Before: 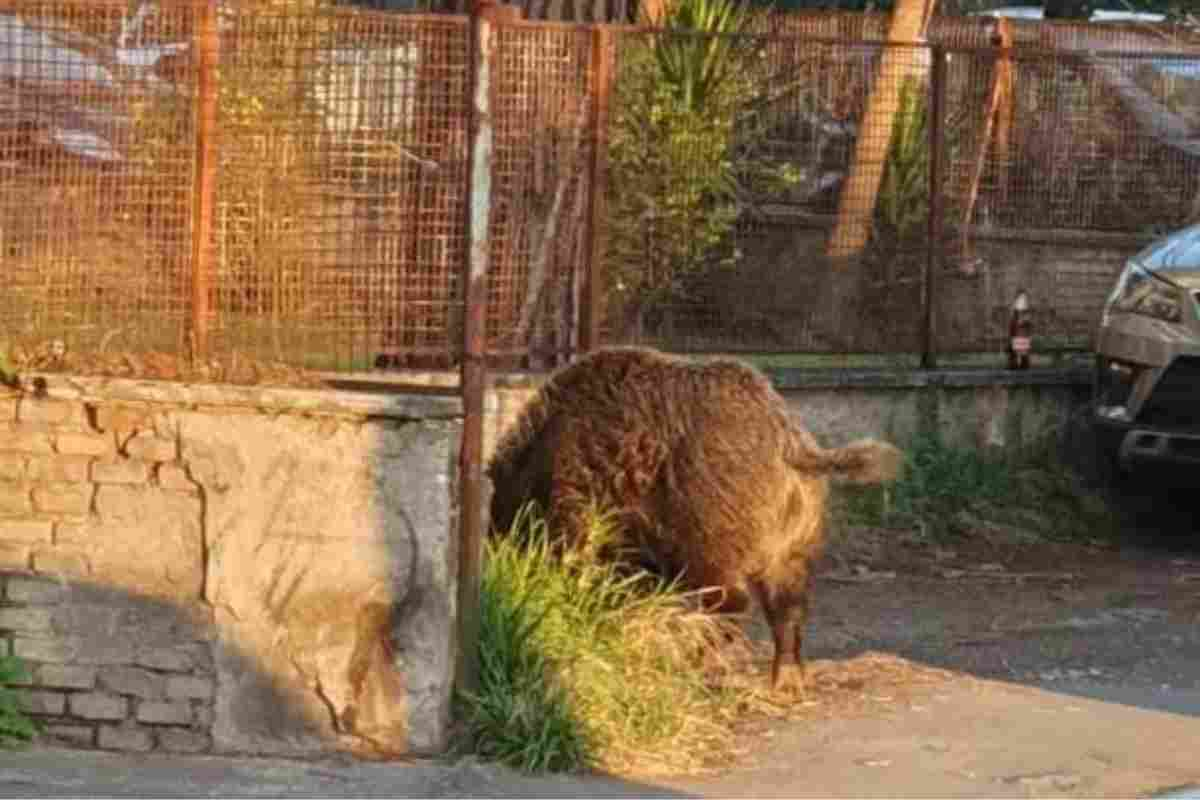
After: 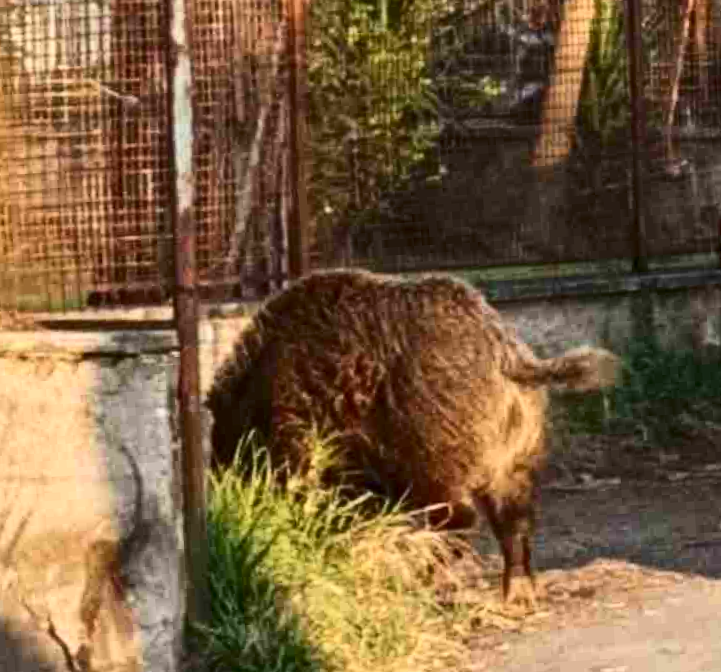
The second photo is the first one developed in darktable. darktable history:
crop and rotate: left 22.918%, top 5.629%, right 14.711%, bottom 2.247%
contrast brightness saturation: contrast 0.28
rotate and perspective: rotation -3.52°, crop left 0.036, crop right 0.964, crop top 0.081, crop bottom 0.919
